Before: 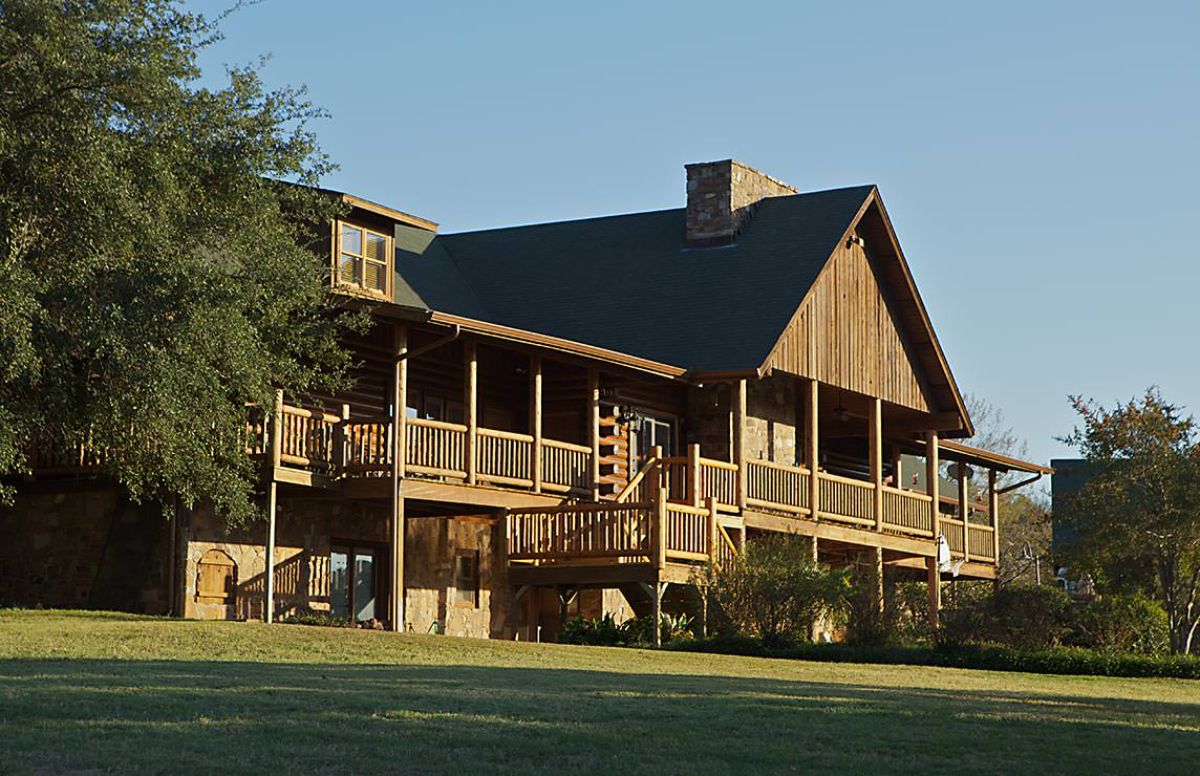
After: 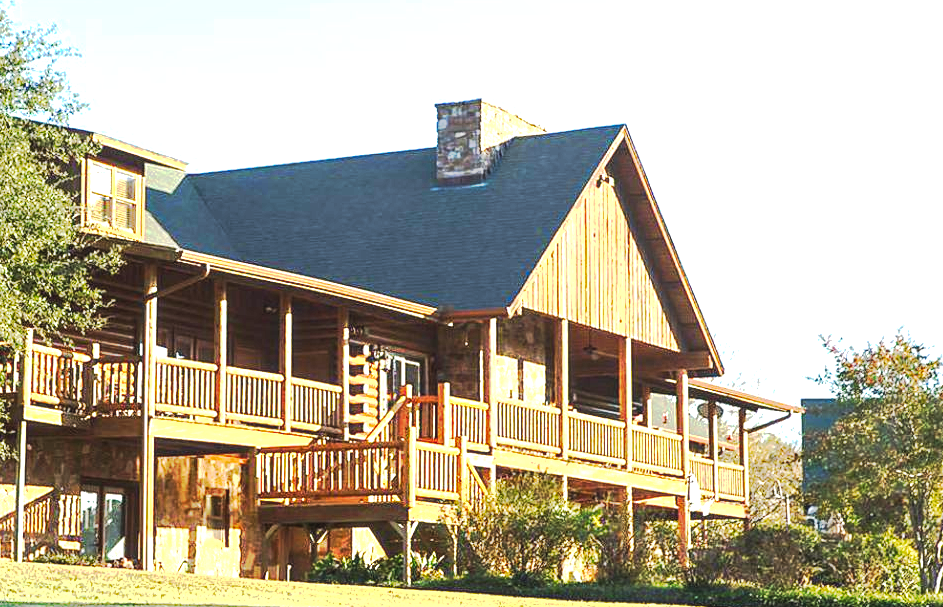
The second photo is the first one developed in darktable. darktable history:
local contrast: on, module defaults
crop and rotate: left 20.906%, top 8.052%, right 0.434%, bottom 13.606%
exposure: black level correction 0, exposure 1.965 EV, compensate exposure bias true, compensate highlight preservation false
tone curve: curves: ch0 [(0, 0) (0.003, 0.015) (0.011, 0.019) (0.025, 0.025) (0.044, 0.039) (0.069, 0.053) (0.1, 0.076) (0.136, 0.107) (0.177, 0.143) (0.224, 0.19) (0.277, 0.253) (0.335, 0.32) (0.399, 0.412) (0.468, 0.524) (0.543, 0.668) (0.623, 0.717) (0.709, 0.769) (0.801, 0.82) (0.898, 0.865) (1, 1)], preserve colors none
